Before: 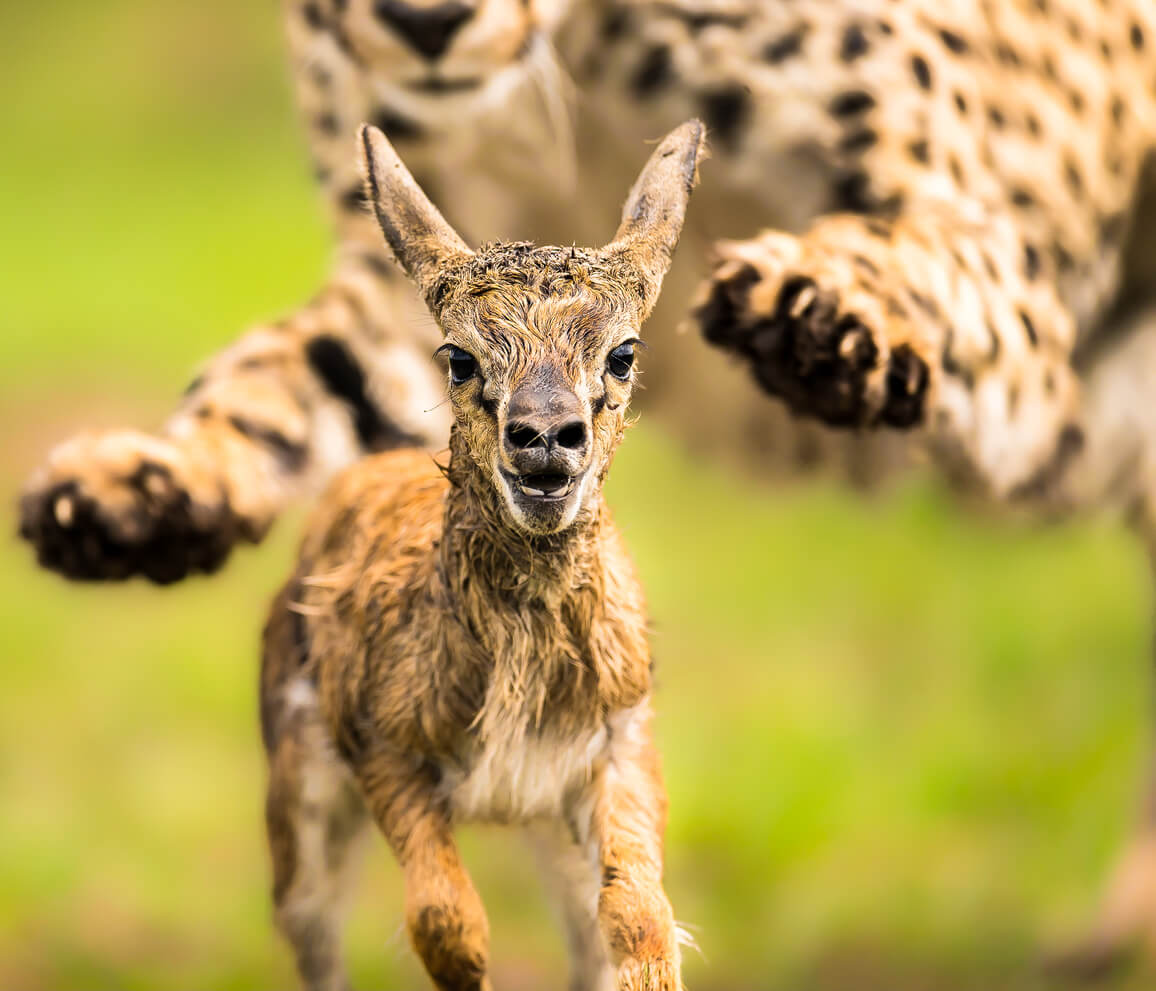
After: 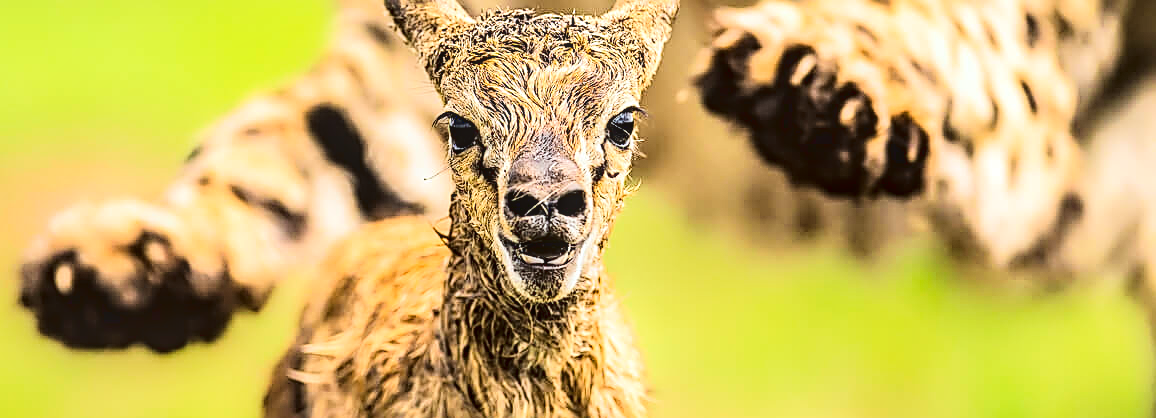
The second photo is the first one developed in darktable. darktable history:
local contrast: highlights 35%, detail 135%
crop and rotate: top 23.575%, bottom 34.169%
exposure: exposure 0.19 EV, compensate highlight preservation false
sharpen: amount 0.906
color balance rgb: perceptual saturation grading › global saturation 0.316%, global vibrance 10.916%
tone curve: curves: ch0 [(0, 0.036) (0.037, 0.042) (0.184, 0.146) (0.438, 0.521) (0.54, 0.668) (0.698, 0.835) (0.856, 0.92) (1, 0.98)]; ch1 [(0, 0) (0.393, 0.415) (0.447, 0.448) (0.482, 0.459) (0.509, 0.496) (0.527, 0.525) (0.571, 0.602) (0.619, 0.671) (0.715, 0.729) (1, 1)]; ch2 [(0, 0) (0.369, 0.388) (0.449, 0.454) (0.499, 0.5) (0.521, 0.517) (0.53, 0.544) (0.561, 0.607) (0.674, 0.735) (1, 1)], color space Lab, linked channels
color correction: highlights a* -2.82, highlights b* -2.72, shadows a* 2.09, shadows b* 2.75
